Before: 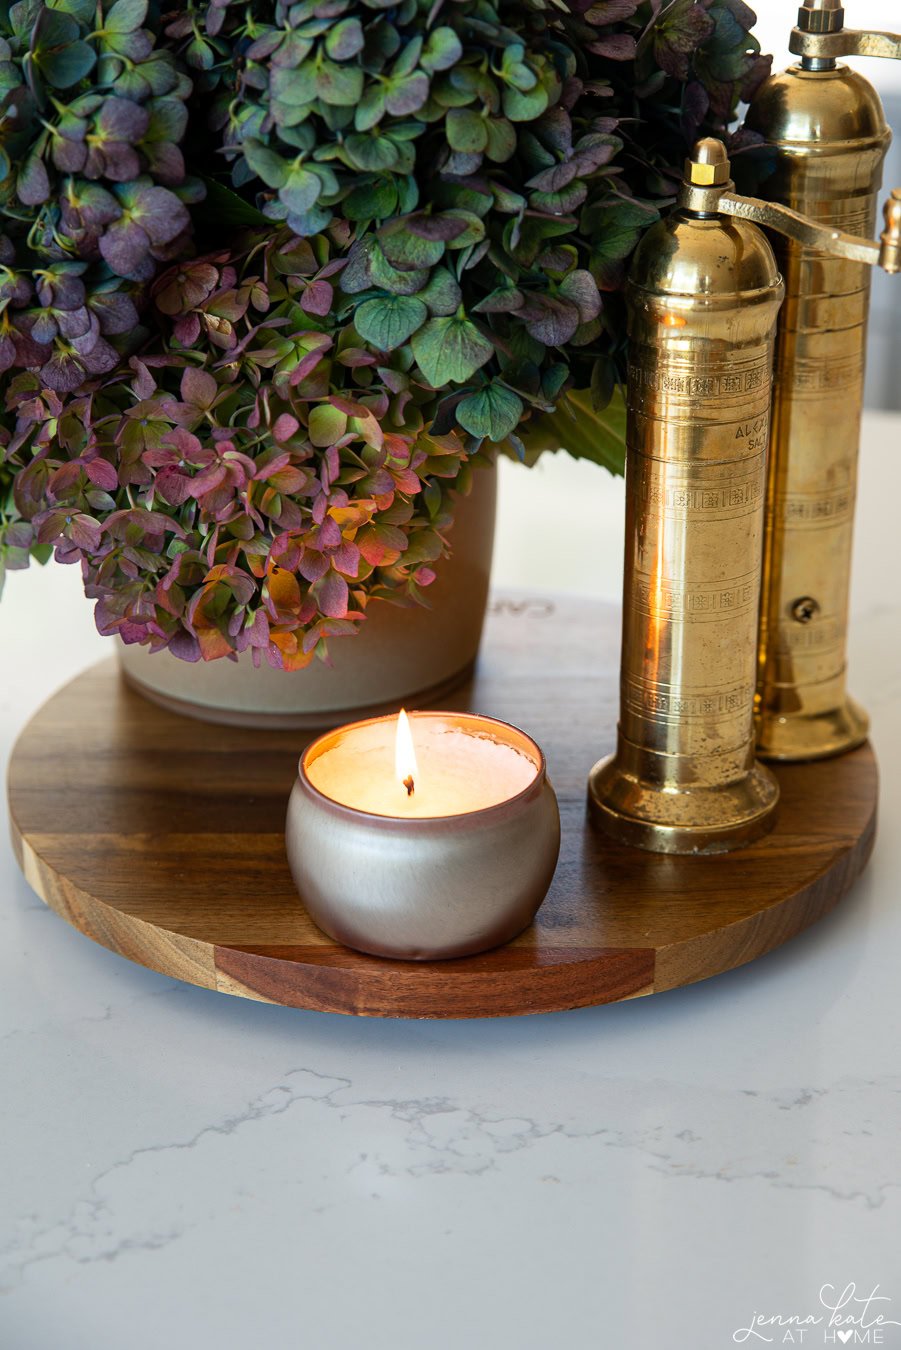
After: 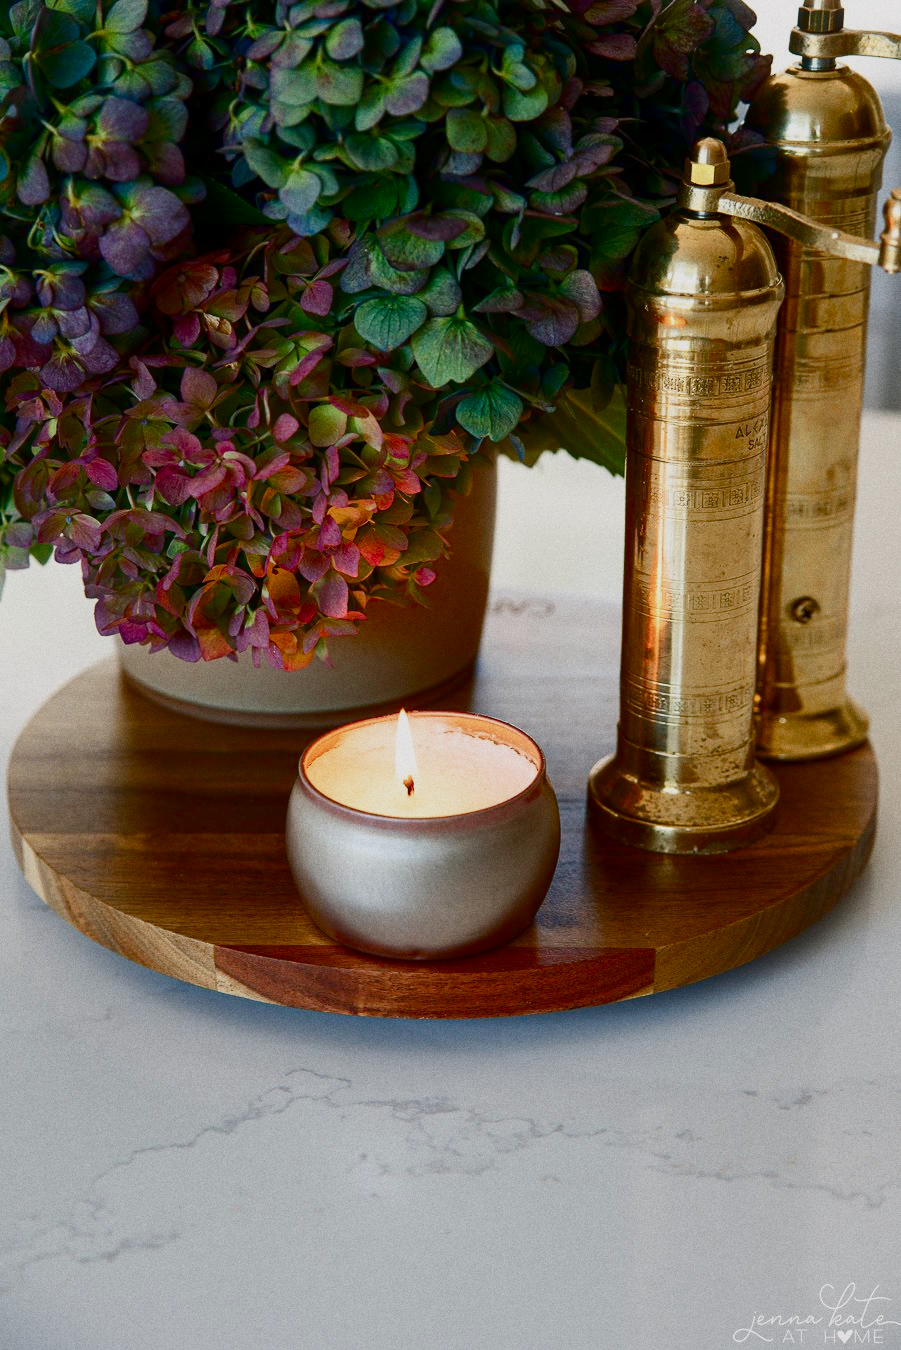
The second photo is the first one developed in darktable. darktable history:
contrast brightness saturation: contrast 0.2, brightness -0.11, saturation 0.1
grain: coarseness 3.21 ISO
color balance rgb: shadows lift › chroma 1%, shadows lift › hue 113°, highlights gain › chroma 0.2%, highlights gain › hue 333°, perceptual saturation grading › global saturation 20%, perceptual saturation grading › highlights -50%, perceptual saturation grading › shadows 25%, contrast -20%
